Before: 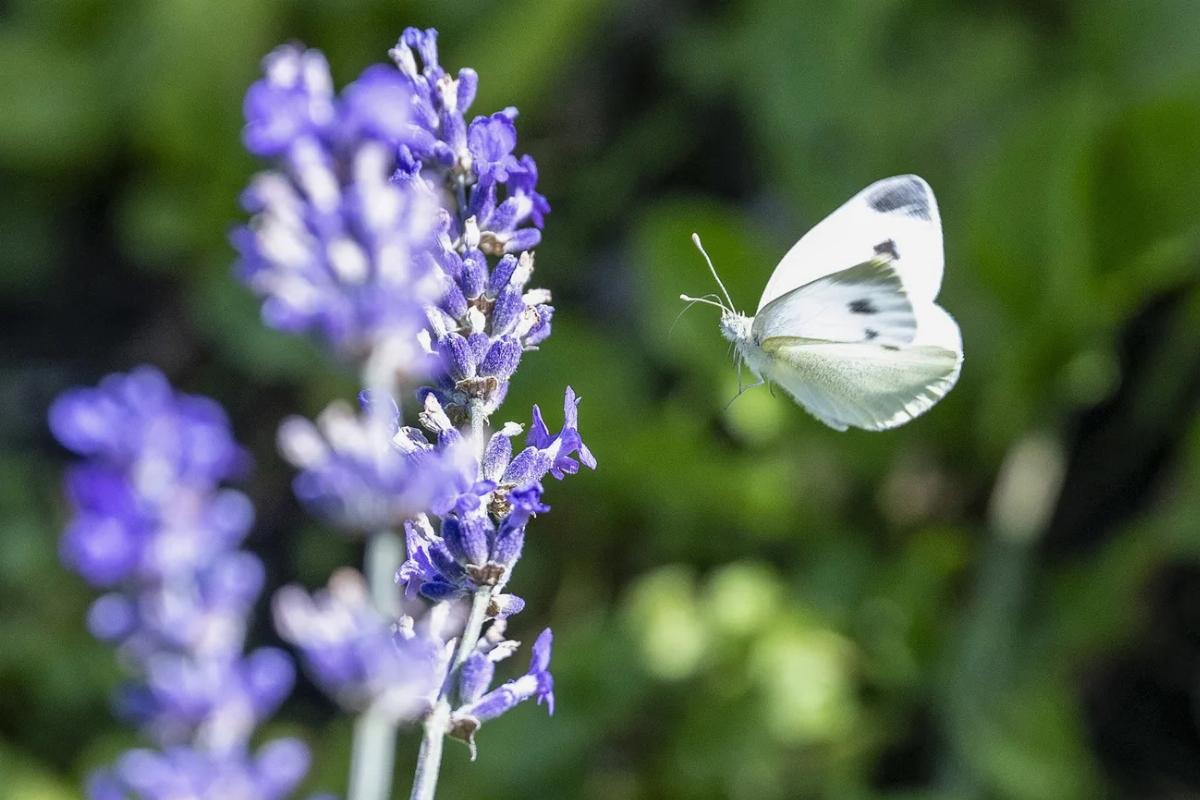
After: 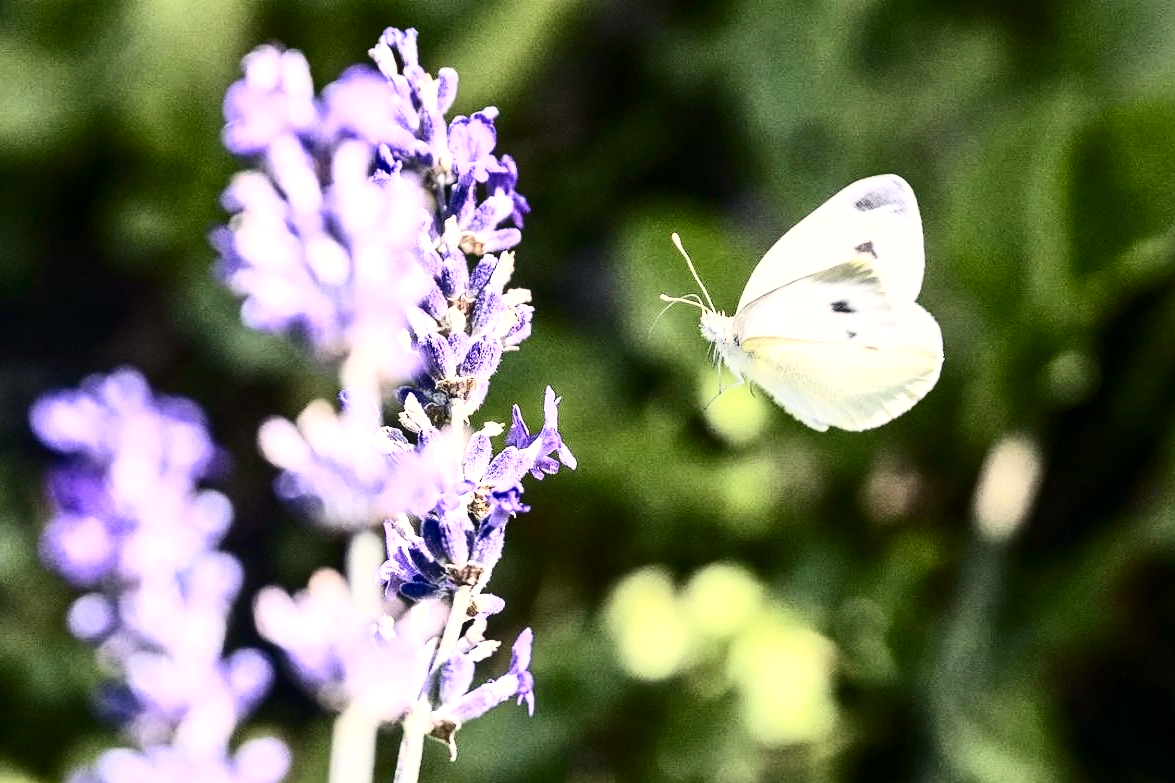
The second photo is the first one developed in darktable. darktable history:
exposure: exposure 0.669 EV, compensate highlight preservation false
contrast brightness saturation: contrast 0.5, saturation -0.1
white balance: red 1.127, blue 0.943
levels: levels [0, 0.498, 0.996]
crop: left 1.743%, right 0.268%, bottom 2.011%
